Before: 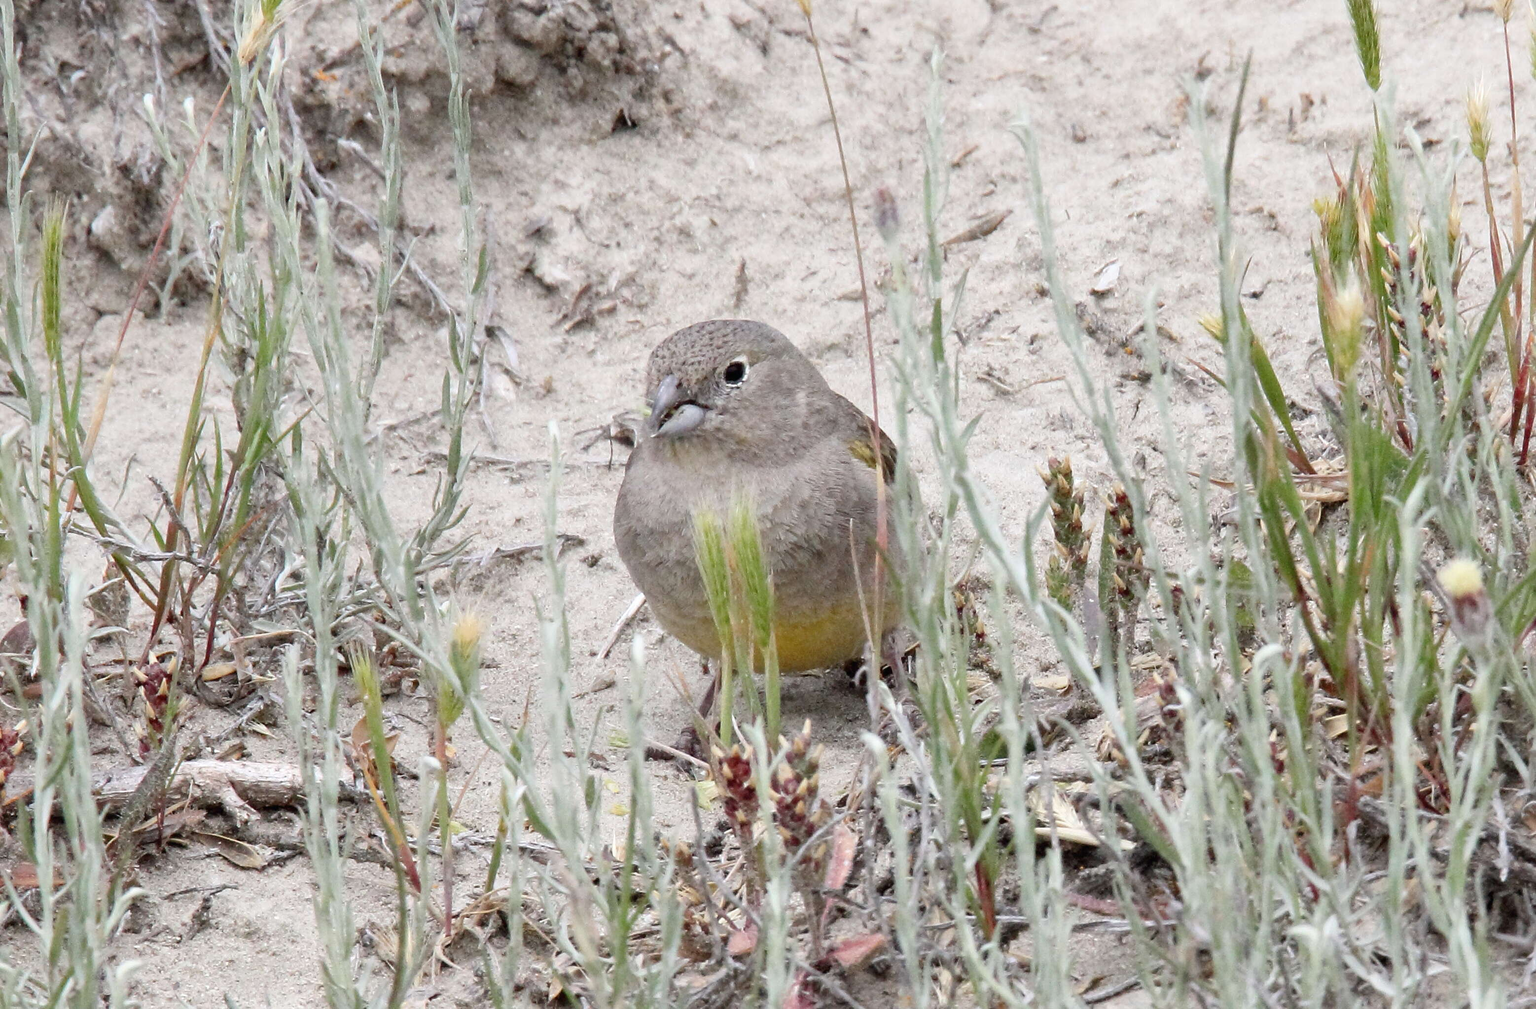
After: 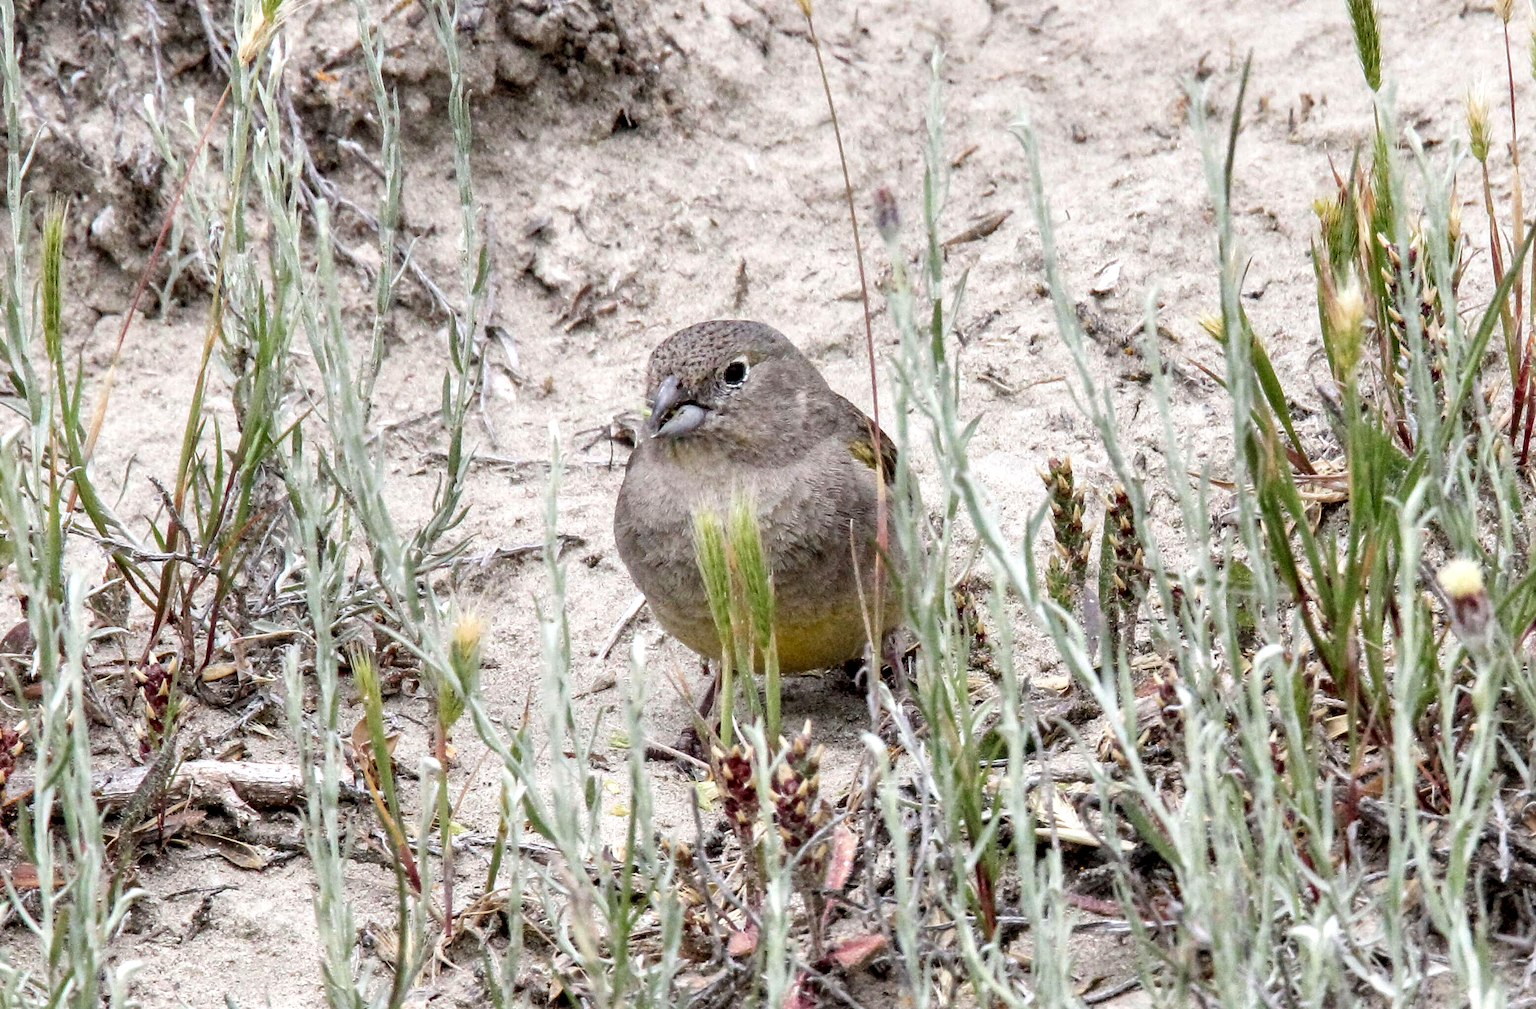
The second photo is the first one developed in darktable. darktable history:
velvia: on, module defaults
local contrast: highlights 60%, shadows 61%, detail 160%
